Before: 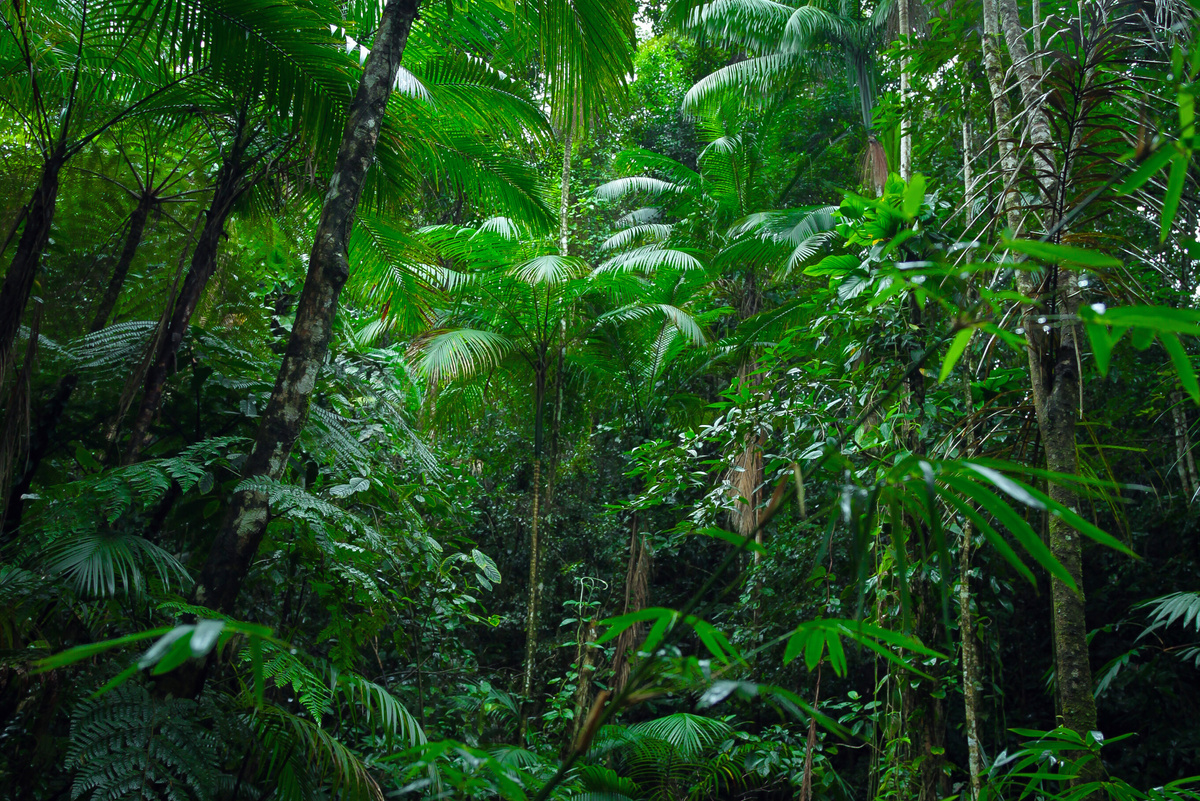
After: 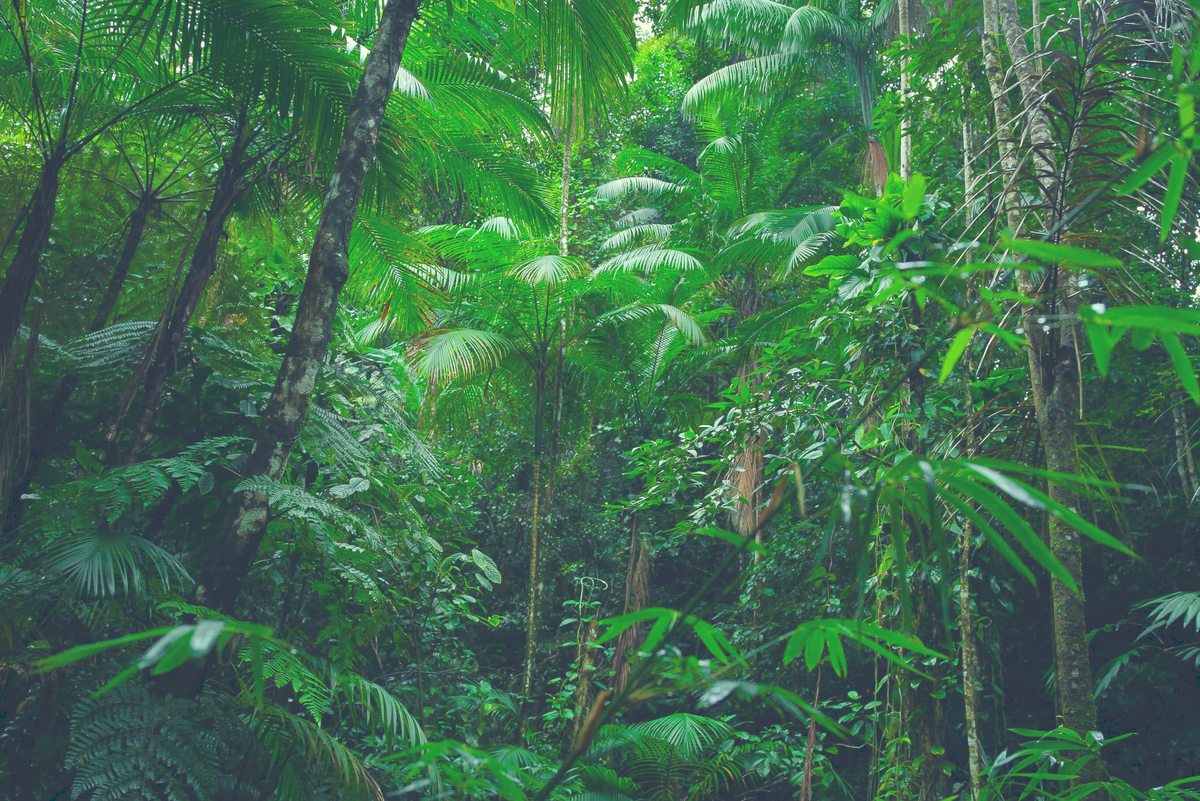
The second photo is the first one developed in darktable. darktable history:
tone curve: curves: ch0 [(0, 0) (0.003, 0.238) (0.011, 0.238) (0.025, 0.242) (0.044, 0.256) (0.069, 0.277) (0.1, 0.294) (0.136, 0.315) (0.177, 0.345) (0.224, 0.379) (0.277, 0.419) (0.335, 0.463) (0.399, 0.511) (0.468, 0.566) (0.543, 0.627) (0.623, 0.687) (0.709, 0.75) (0.801, 0.824) (0.898, 0.89) (1, 1)], preserve colors none
color look up table: target L [97.21, 92.23, 93.58, 93.18, 91.97, 89.74, 68.15, 70.32, 63.85, 60.07, 33.02, 26.57, 201.31, 84.15, 81.34, 67.18, 62.33, 53.06, 44.52, 37.01, 30.45, 25.85, 9.317, 78.46, 76.2, 71.68, 57.1, 59.88, 58.34, 54.63, 48.99, 50.61, 48.18, 42.51, 33.21, 34, 23.41, 23.92, 21.82, 12.35, 11.16, 3.738, 89.57, 88.33, 72.48, 53.51, 48.86, 41.89, 11.79], target a [-13.32, -36.01, -7.869, -24.19, -50.23, -101.49, -13.55, -84.69, -13.31, -40.02, -42.99, -19.85, 0, 9.961, 23.82, 47.45, 47.56, 87.02, 35.88, 76.07, 8.117, 55.18, 23.95, 41.47, 0.052, 8.369, 96.05, 25.27, 48.64, 89.59, 96.89, -5.973, 49.18, 83.19, 32.47, 77.51, 16.9, 56.18, -4.362, 60.69, 46.54, 31.09, -30.63, -71.63, -43.56, -50.54, -11.36, -11.64, -10.07], target b [45.32, 63.31, 20.76, 114.82, 15.2, 70.18, 23.32, 83.19, 81.49, 47.98, 10.37, 26.87, -0.001, 69.28, 18.43, 53.98, 88.7, 19.74, 36.32, 33.72, -1.408, 13.67, 2.976, -21.82, -27.58, 1.137, -59.29, -40.95, -59.14, -32.65, -68.56, -75.25, -0.638, -13.39, -102.44, -66, -72.98, -36.47, -43.51, -105.83, -73.99, -40.07, -8.657, -9.426, -40.84, 3.536, 0.204, -24.5, -25.39], num patches 49
